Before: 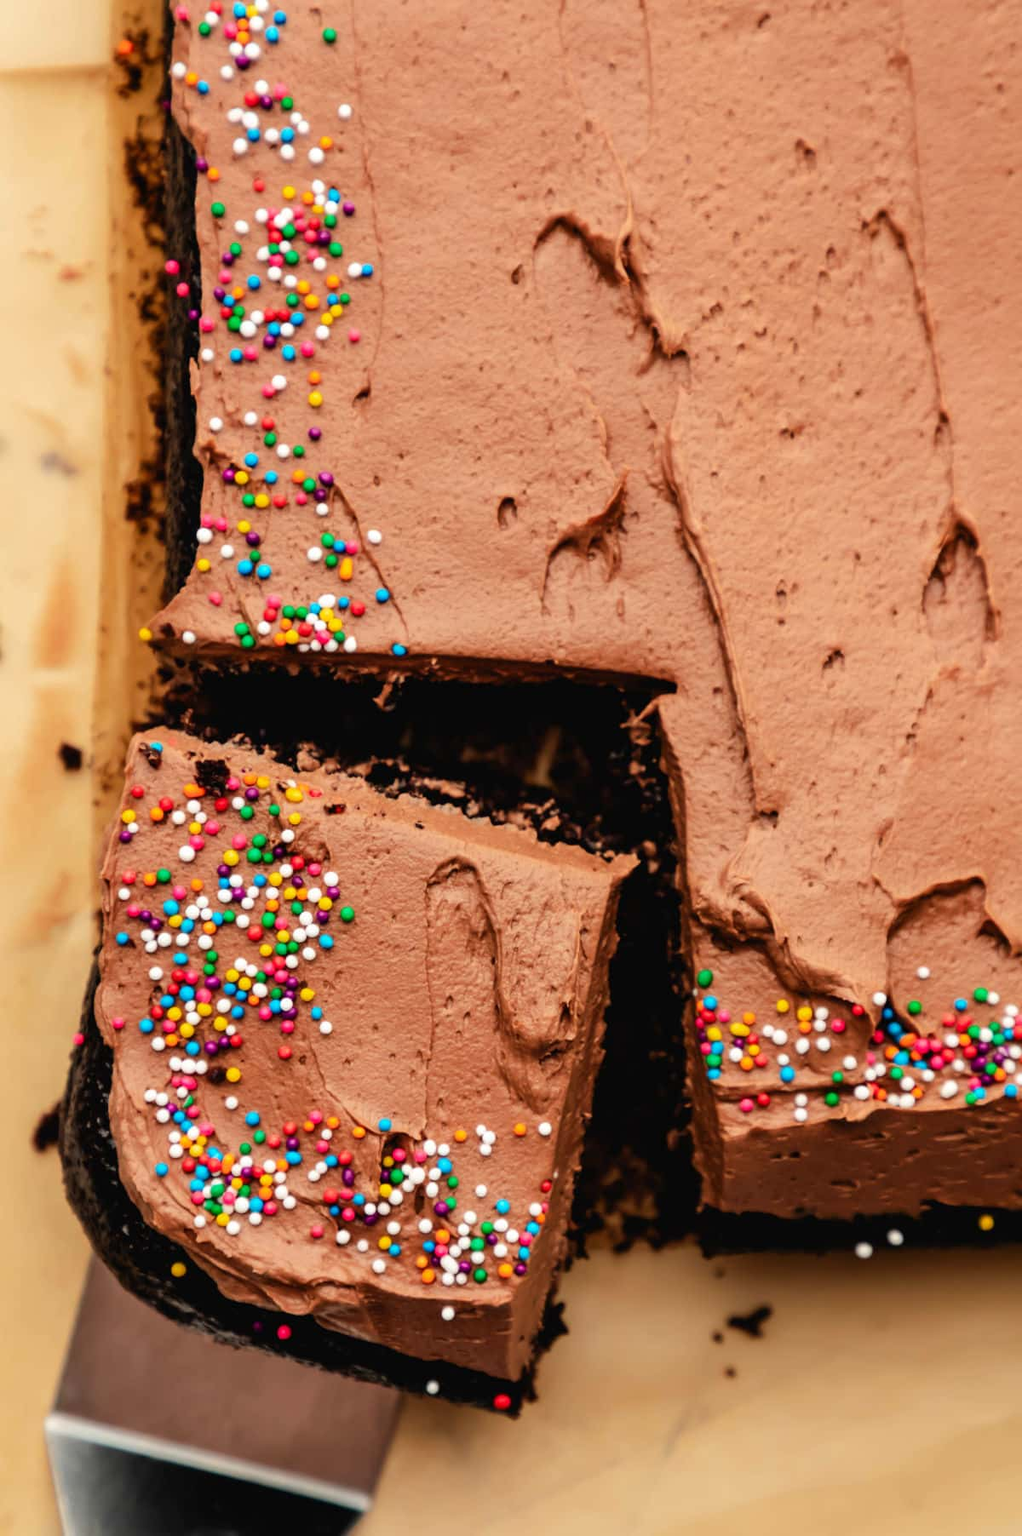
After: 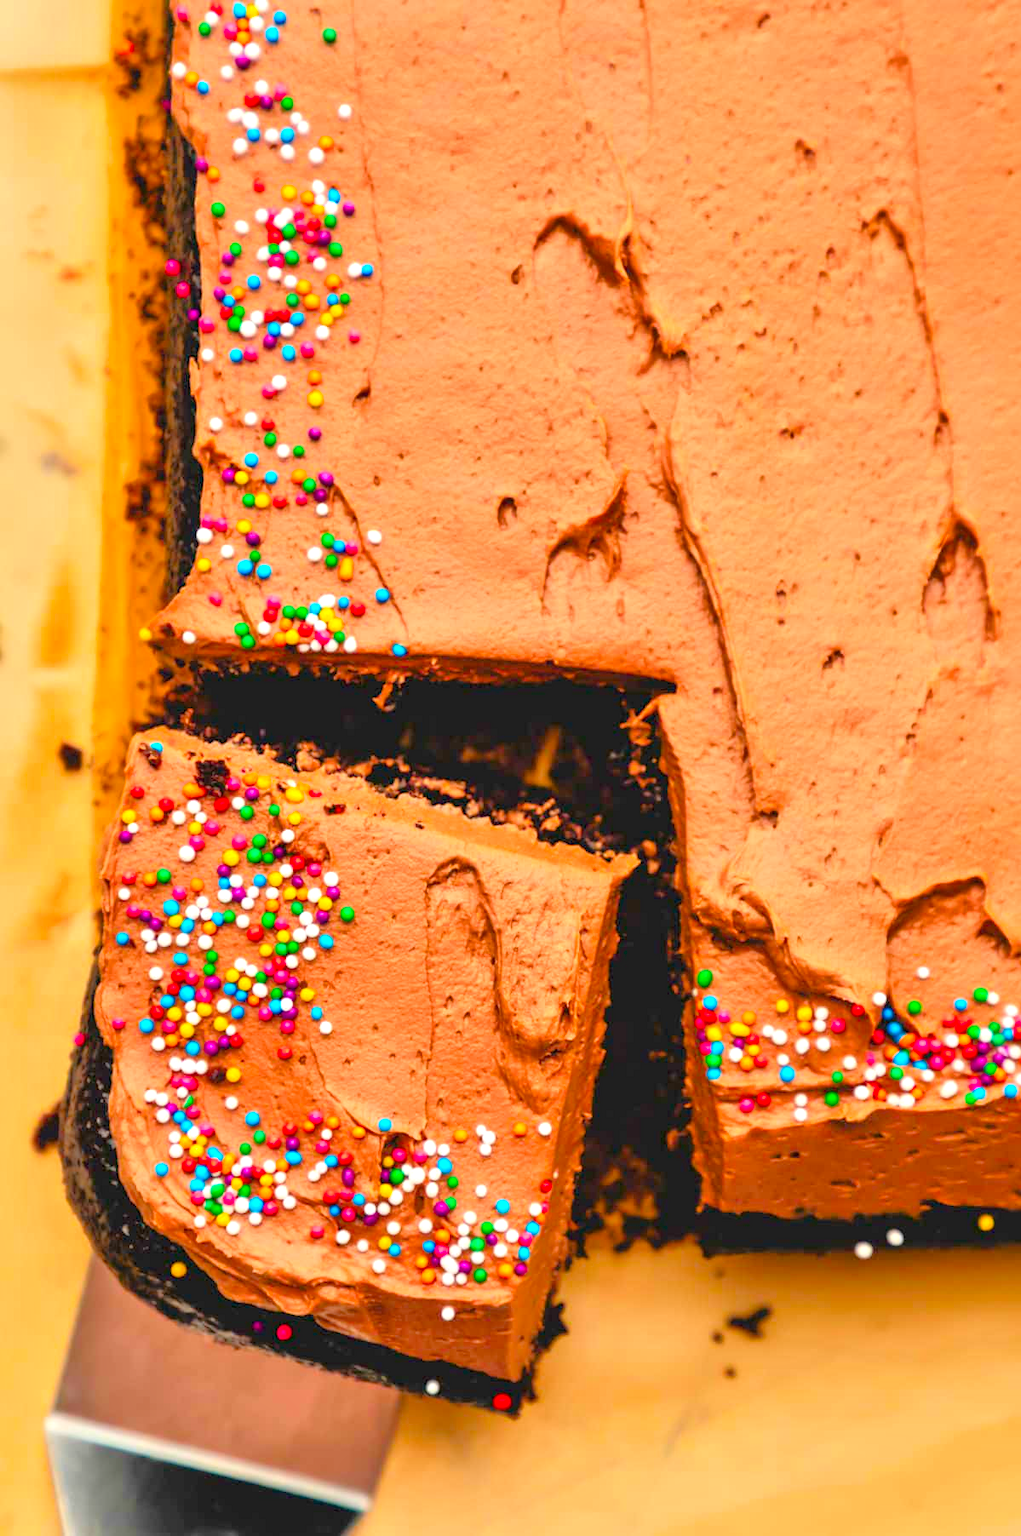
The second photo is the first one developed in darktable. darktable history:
color balance rgb: perceptual saturation grading › global saturation 20%, global vibrance 20%
contrast brightness saturation: contrast 0.07, brightness 0.08, saturation 0.18
rotate and perspective: automatic cropping off
tone equalizer: -8 EV 2 EV, -7 EV 2 EV, -6 EV 2 EV, -5 EV 2 EV, -4 EV 2 EV, -3 EV 1.5 EV, -2 EV 1 EV, -1 EV 0.5 EV
